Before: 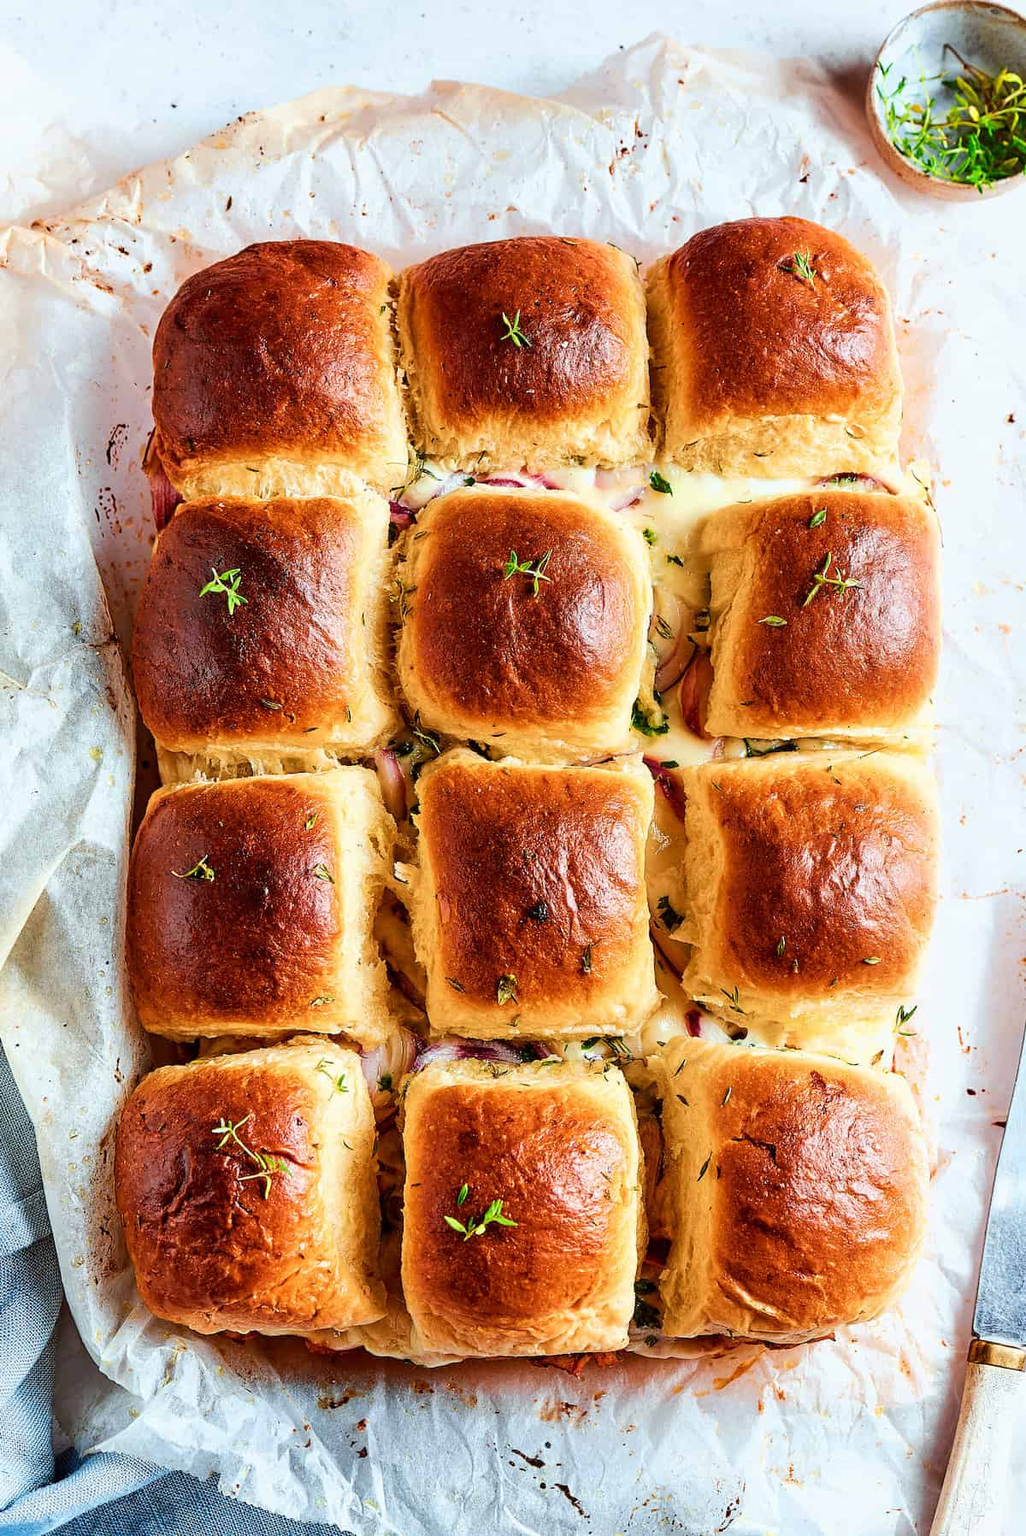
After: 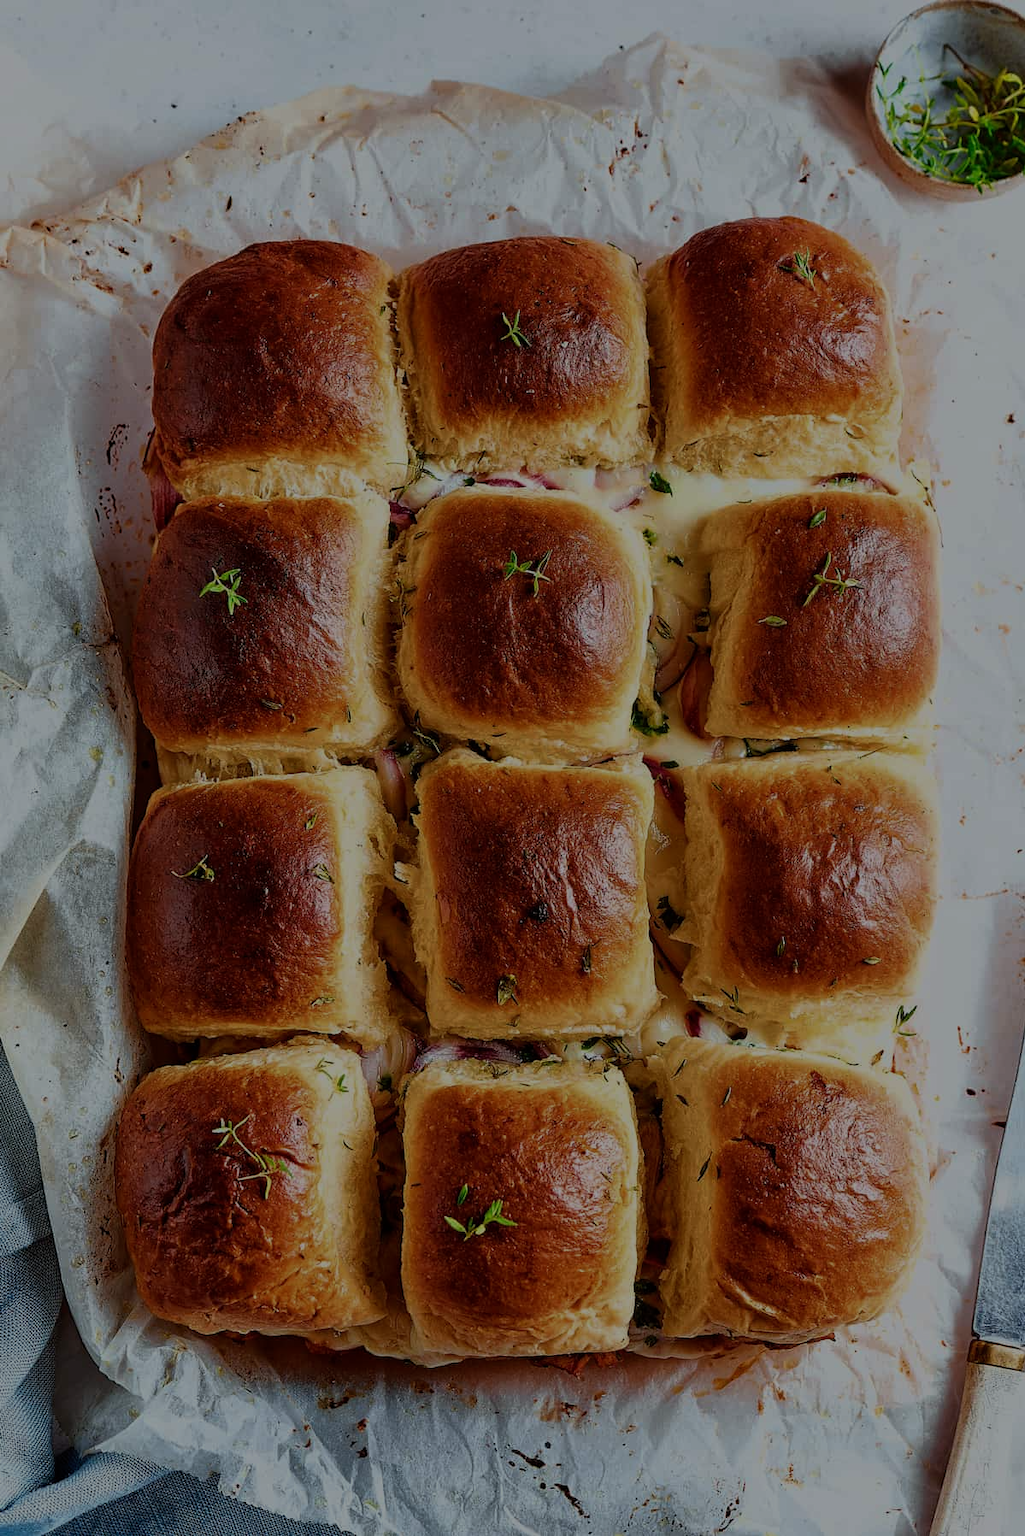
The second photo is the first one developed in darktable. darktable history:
tone equalizer: -8 EV -1.99 EV, -7 EV -1.99 EV, -6 EV -1.97 EV, -5 EV -1.99 EV, -4 EV -1.99 EV, -3 EV -1.99 EV, -2 EV -2 EV, -1 EV -1.61 EV, +0 EV -2 EV, edges refinement/feathering 500, mask exposure compensation -1.57 EV, preserve details no
